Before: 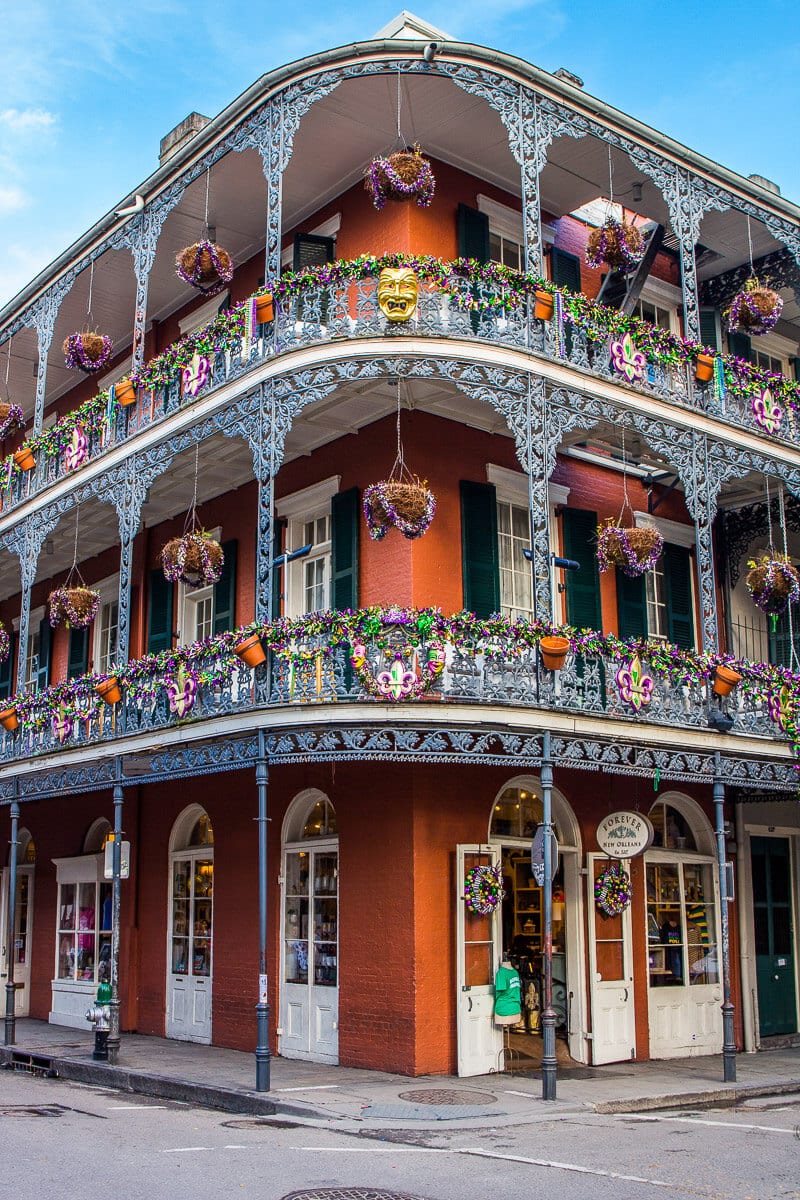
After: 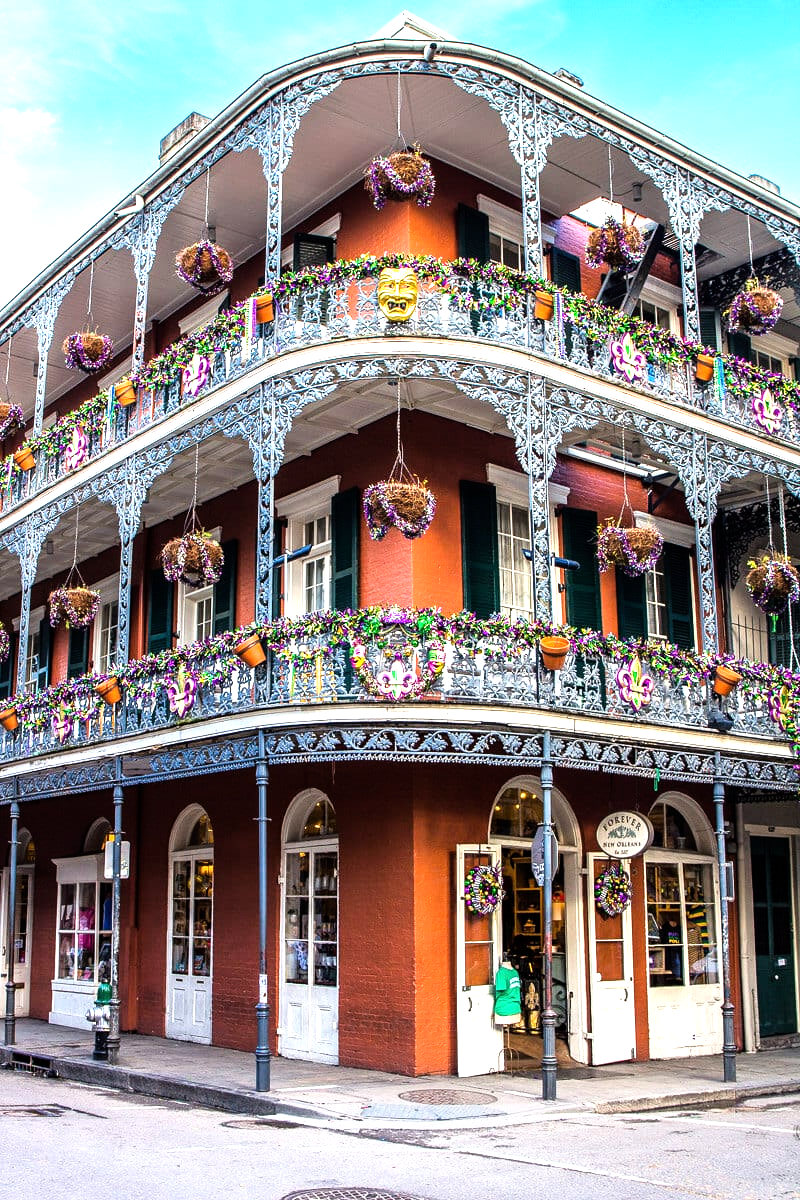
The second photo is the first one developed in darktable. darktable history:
tone equalizer: -8 EV -1.12 EV, -7 EV -1.05 EV, -6 EV -0.83 EV, -5 EV -0.612 EV, -3 EV 0.559 EV, -2 EV 0.837 EV, -1 EV 0.989 EV, +0 EV 1.06 EV
